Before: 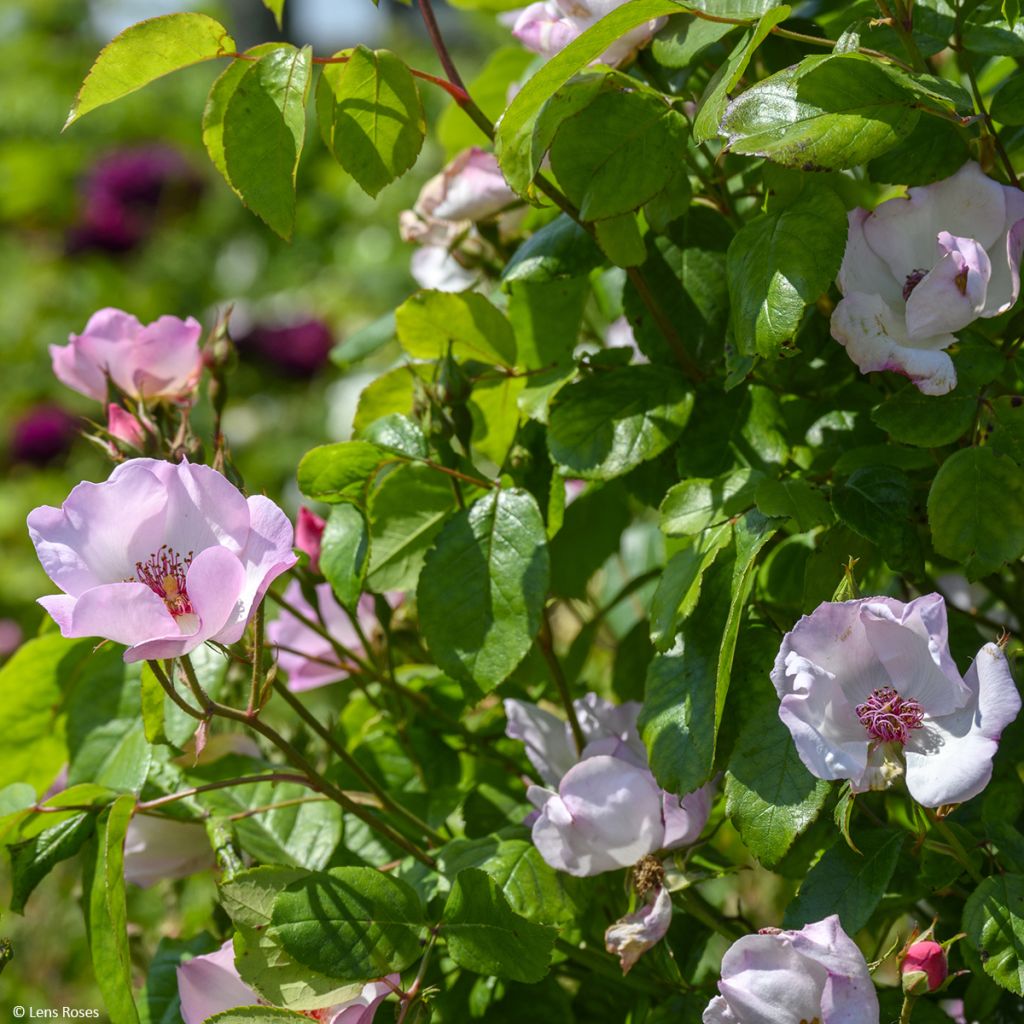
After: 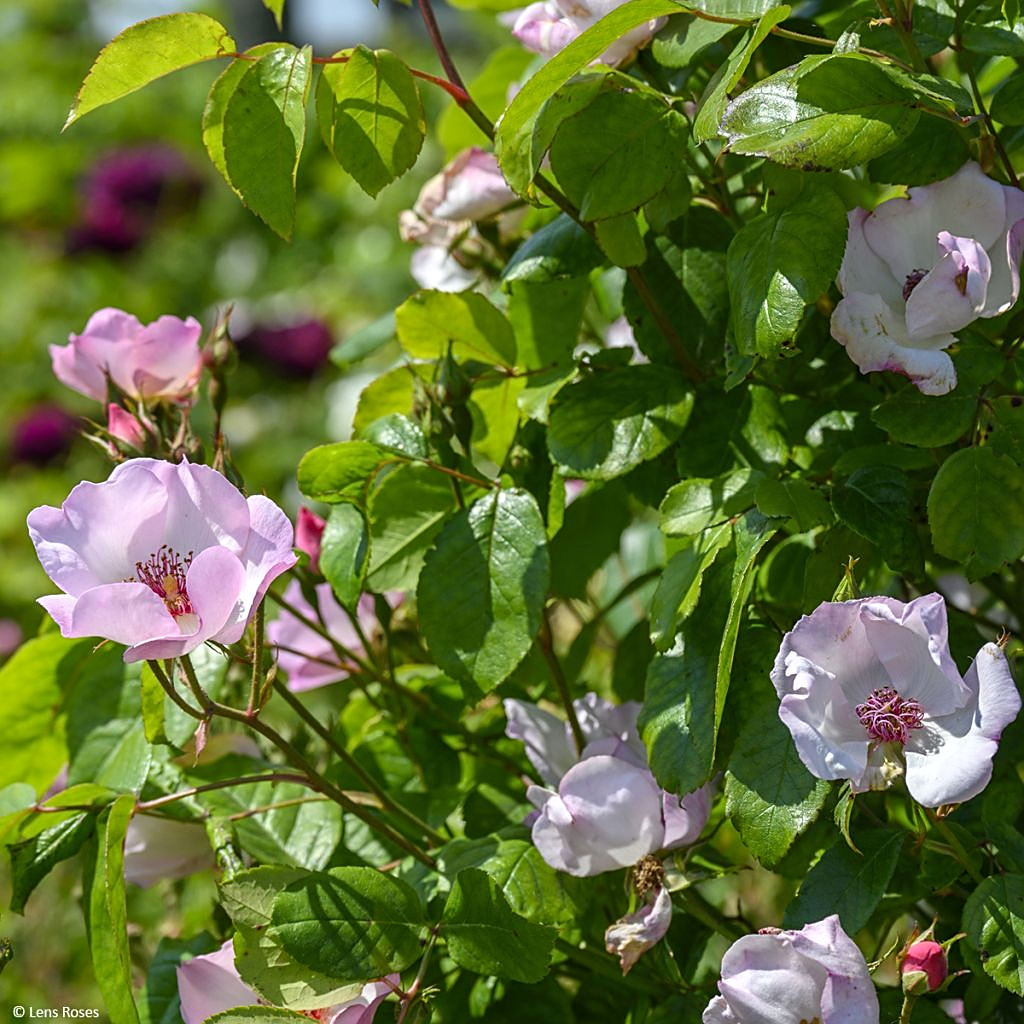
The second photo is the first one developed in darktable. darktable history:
sharpen: on, module defaults
levels: levels [0, 0.492, 0.984]
